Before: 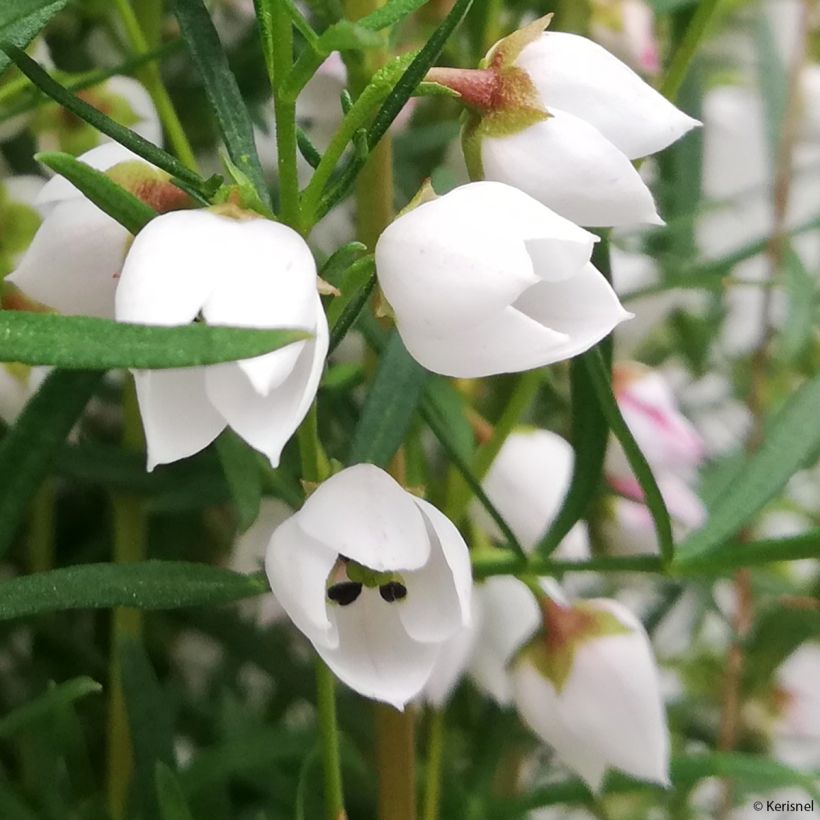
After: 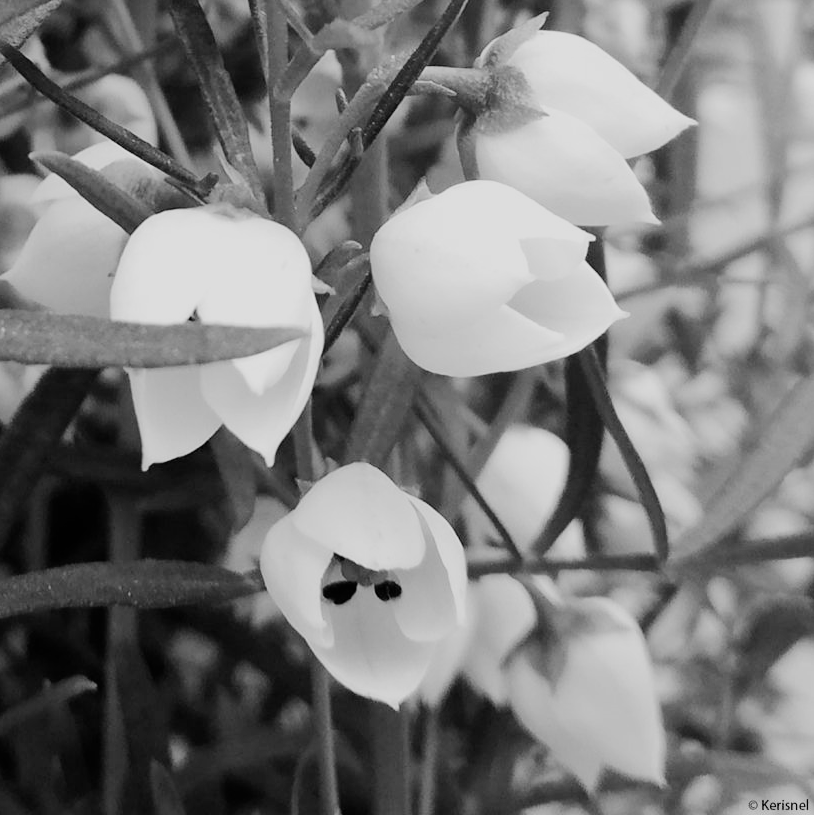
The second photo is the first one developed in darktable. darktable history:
tone equalizer: -8 EV -0.417 EV, -7 EV -0.389 EV, -6 EV -0.333 EV, -5 EV -0.222 EV, -3 EV 0.222 EV, -2 EV 0.333 EV, -1 EV 0.389 EV, +0 EV 0.417 EV, edges refinement/feathering 500, mask exposure compensation -1.25 EV, preserve details no
filmic rgb: black relative exposure -7.32 EV, white relative exposure 5.09 EV, hardness 3.2
monochrome: on, module defaults
crop and rotate: left 0.614%, top 0.179%, bottom 0.309%
